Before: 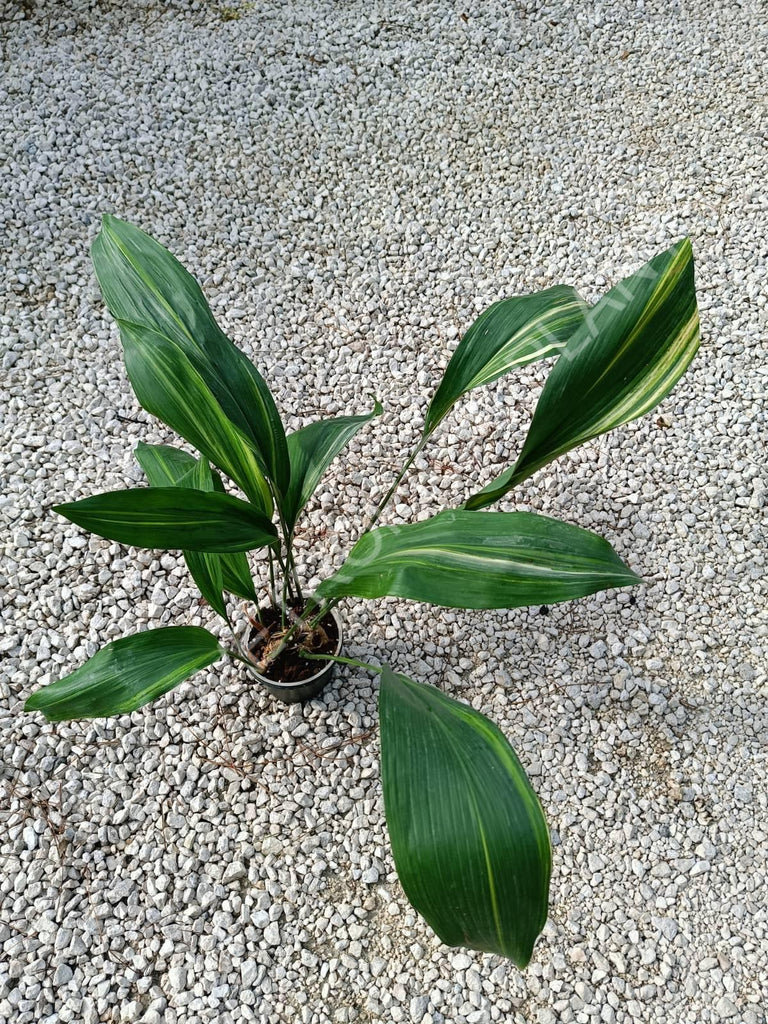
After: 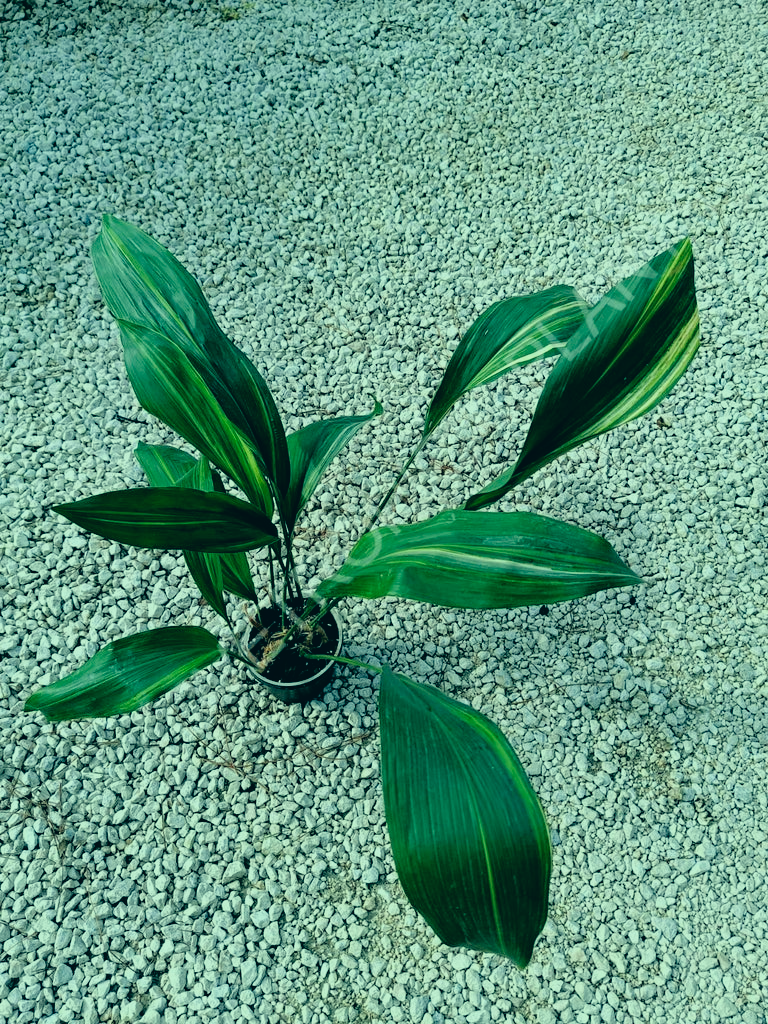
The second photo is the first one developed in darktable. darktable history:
color correction: highlights a* -20.08, highlights b* 9.8, shadows a* -20.4, shadows b* -10.76
filmic rgb: black relative exposure -5.83 EV, white relative exposure 3.4 EV, hardness 3.68
